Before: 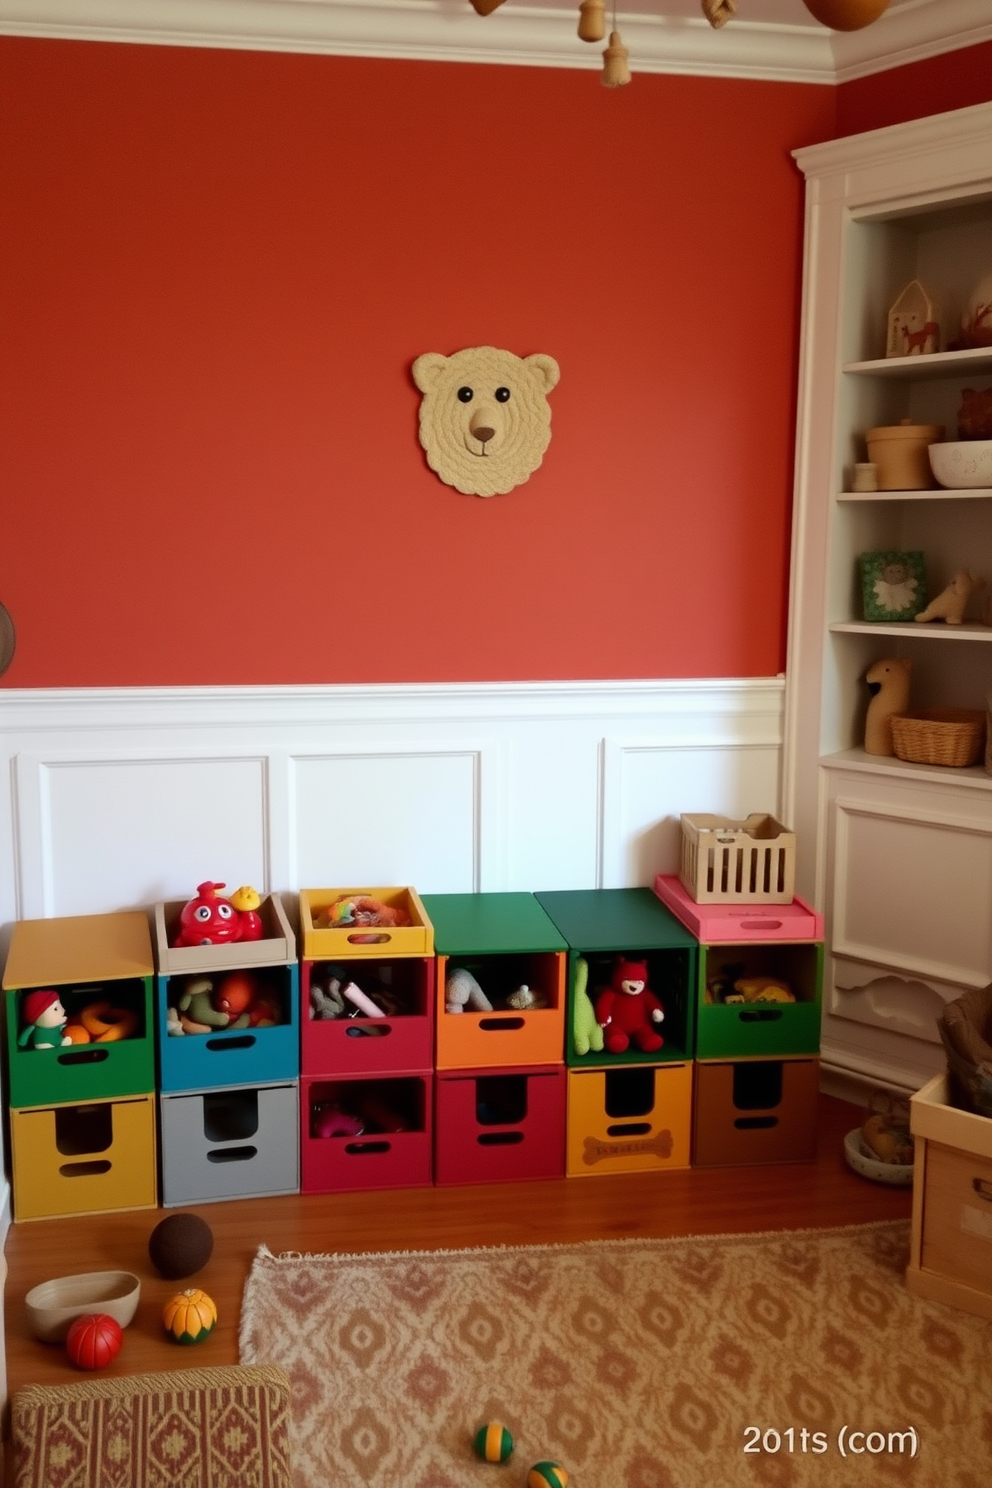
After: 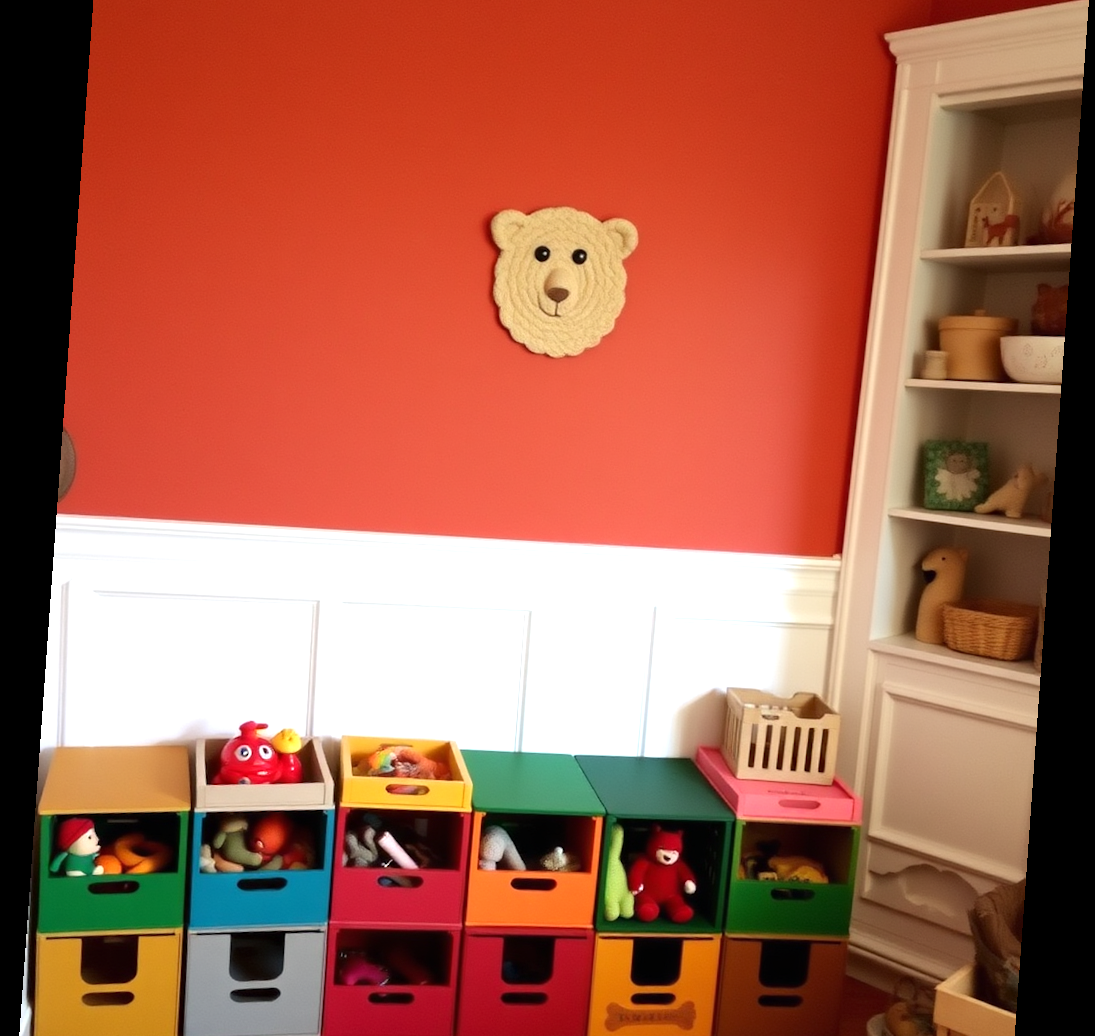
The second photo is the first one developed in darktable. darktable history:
crop: top 11.166%, bottom 22.168%
rotate and perspective: rotation 4.1°, automatic cropping off
exposure: exposure 0.657 EV, compensate highlight preservation false
